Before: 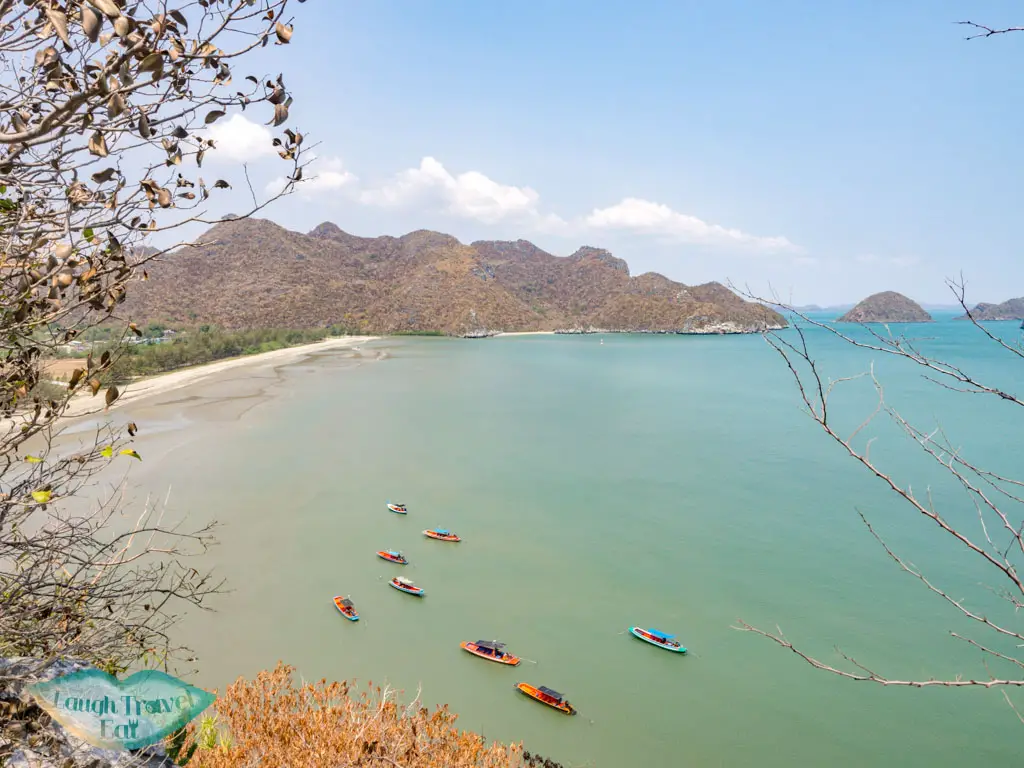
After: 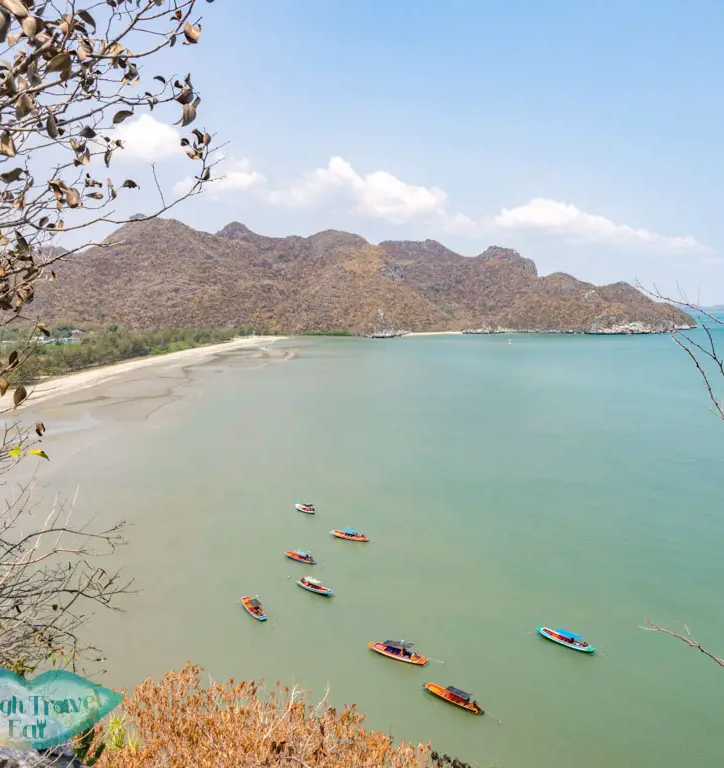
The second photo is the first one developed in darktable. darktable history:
color zones: curves: ch1 [(0, 0.469) (0.01, 0.469) (0.12, 0.446) (0.248, 0.469) (0.5, 0.5) (0.748, 0.5) (0.99, 0.469) (1, 0.469)]
crop and rotate: left 9.061%, right 20.142%
